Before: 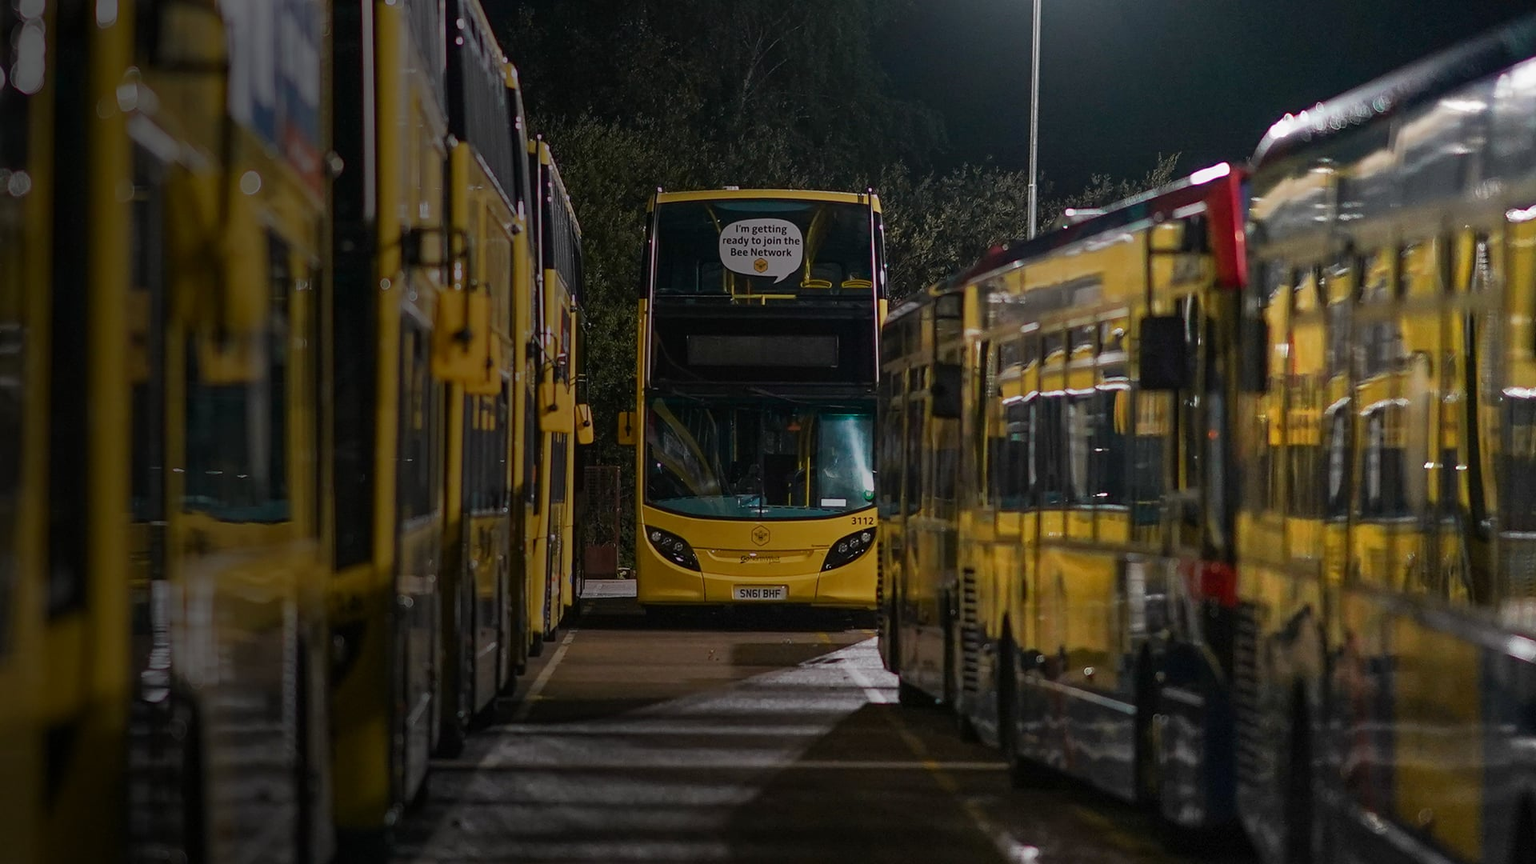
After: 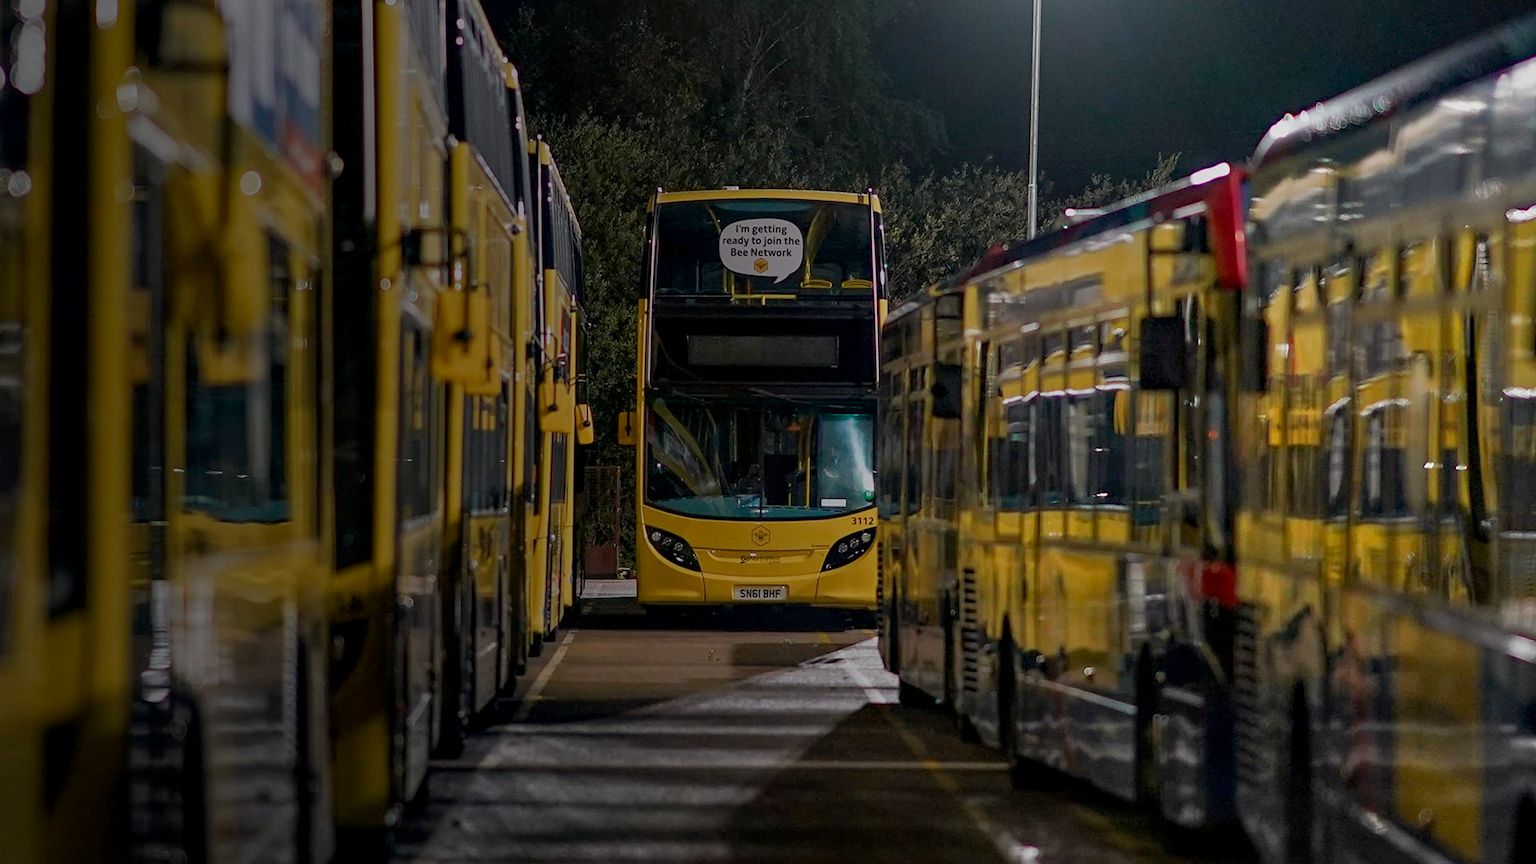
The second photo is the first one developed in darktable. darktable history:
diffuse or sharpen: iterations 16, radius span 384, edge sensitivity 1, edge threshold 1, 1st order anisotropy -250%, 4th order anisotropy -250%, 1st order speed -50%, 4th order speed -50%, central radius 512
diffuse or sharpen "1": iterations 16, radius span 1, edge sensitivity 4, edge threshold -0.25, 1st order anisotropy 200%, 3rd order anisotropy 200%, 1st order speed 6%, 3rd order speed 6%, central radius 2
diffuse or sharpen "2": iterations 32, radius span 16, edge sensitivity 3, edge threshold 1, 1st order anisotropy 100%, 3rd order anisotropy 100%, 1st order speed -25%, 2nd order speed 12.5%, 3rd order speed -50%
tone equalizer: -8 EV 0.25 EV, -7 EV 0.417 EV, -6 EV 0.417 EV, -5 EV 0.25 EV, -3 EV -0.25 EV, -2 EV -0.417 EV, -1 EV -0.417 EV, +0 EV -0.25 EV, mask exposure compensation -1.57 EV
tone equalizer "1": -8 EV -0.75 EV, -7 EV -0.7 EV, -6 EV -0.6 EV, -5 EV -0.4 EV, -3 EV 0.4 EV, -2 EV 0.6 EV, -1 EV 0.7 EV, +0 EV 0.75 EV, edges refinement/feathering 500, mask exposure compensation -1.57 EV, preserve details no
